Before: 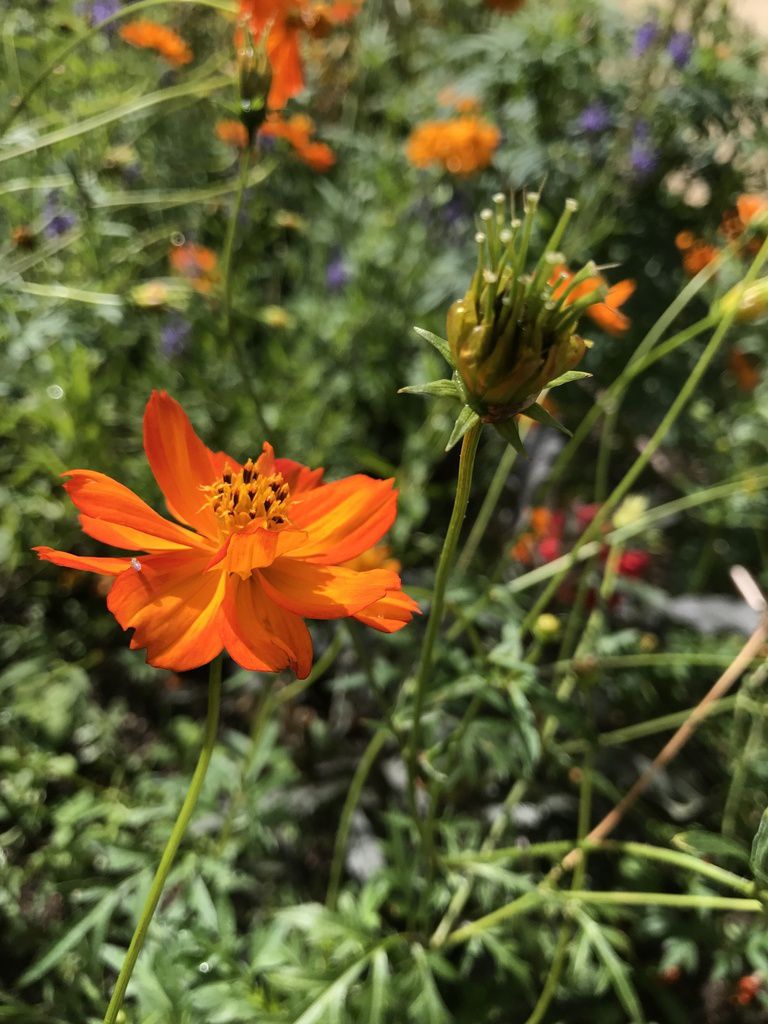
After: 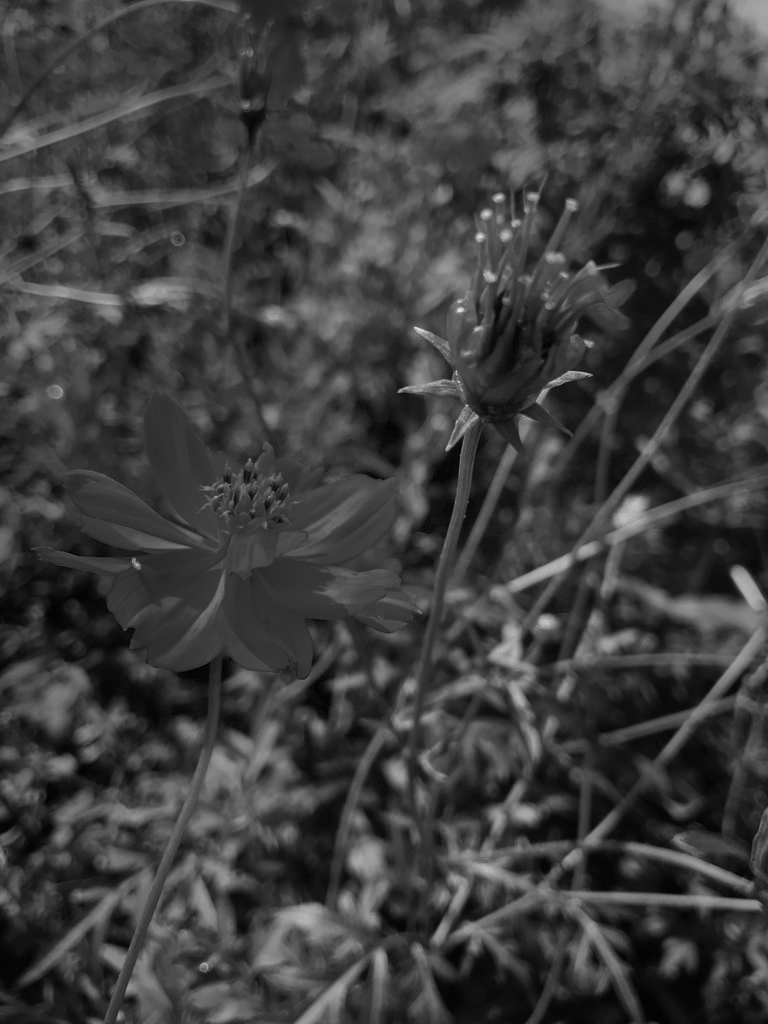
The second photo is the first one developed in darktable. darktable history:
vignetting: fall-off start 48.41%, automatic ratio true, width/height ratio 1.29, unbound false
monochrome: a 0, b 0, size 0.5, highlights 0.57
color balance rgb: perceptual saturation grading › global saturation 35%, perceptual saturation grading › highlights -25%, perceptual saturation grading › shadows 50%
